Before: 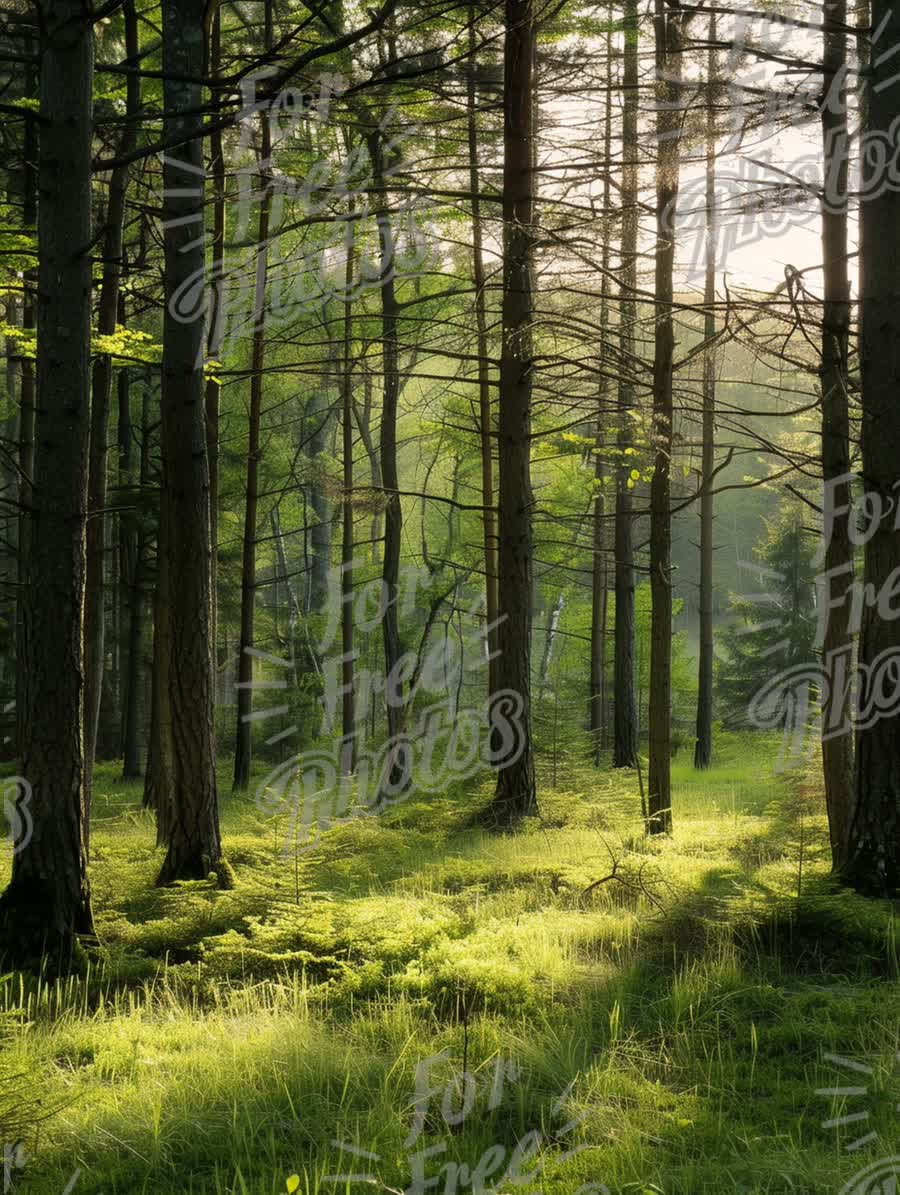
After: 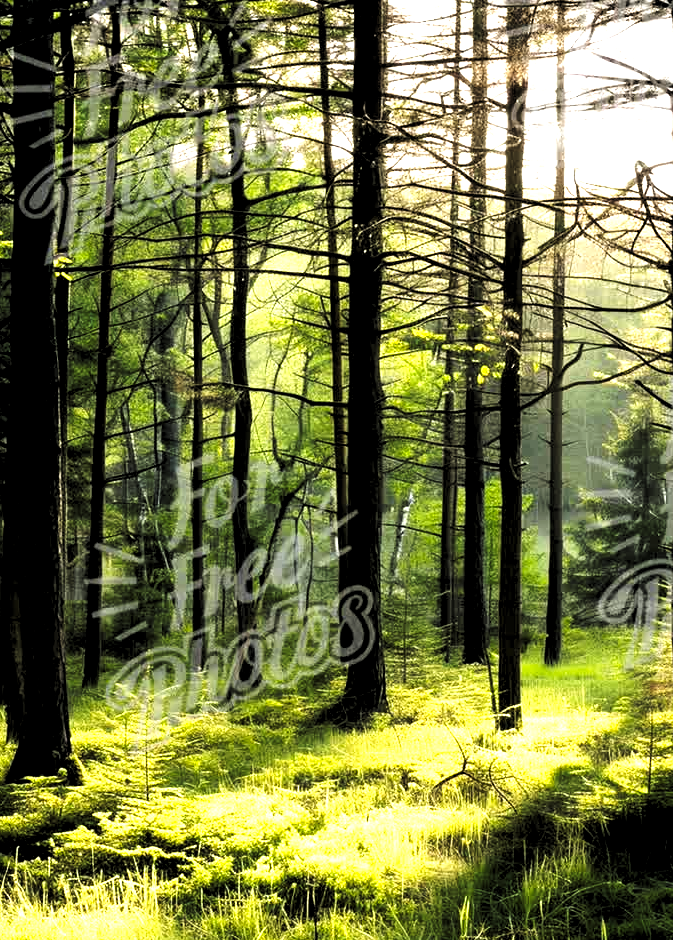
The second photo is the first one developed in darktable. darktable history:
tone curve: curves: ch0 [(0, 0) (0.003, 0.011) (0.011, 0.019) (0.025, 0.03) (0.044, 0.045) (0.069, 0.061) (0.1, 0.085) (0.136, 0.119) (0.177, 0.159) (0.224, 0.205) (0.277, 0.261) (0.335, 0.329) (0.399, 0.407) (0.468, 0.508) (0.543, 0.606) (0.623, 0.71) (0.709, 0.815) (0.801, 0.903) (0.898, 0.957) (1, 1)], preserve colors none
crop: left 16.729%, top 8.711%, right 8.384%, bottom 12.621%
levels: levels [0.182, 0.542, 0.902]
exposure: black level correction 0, exposure 0.499 EV, compensate highlight preservation false
